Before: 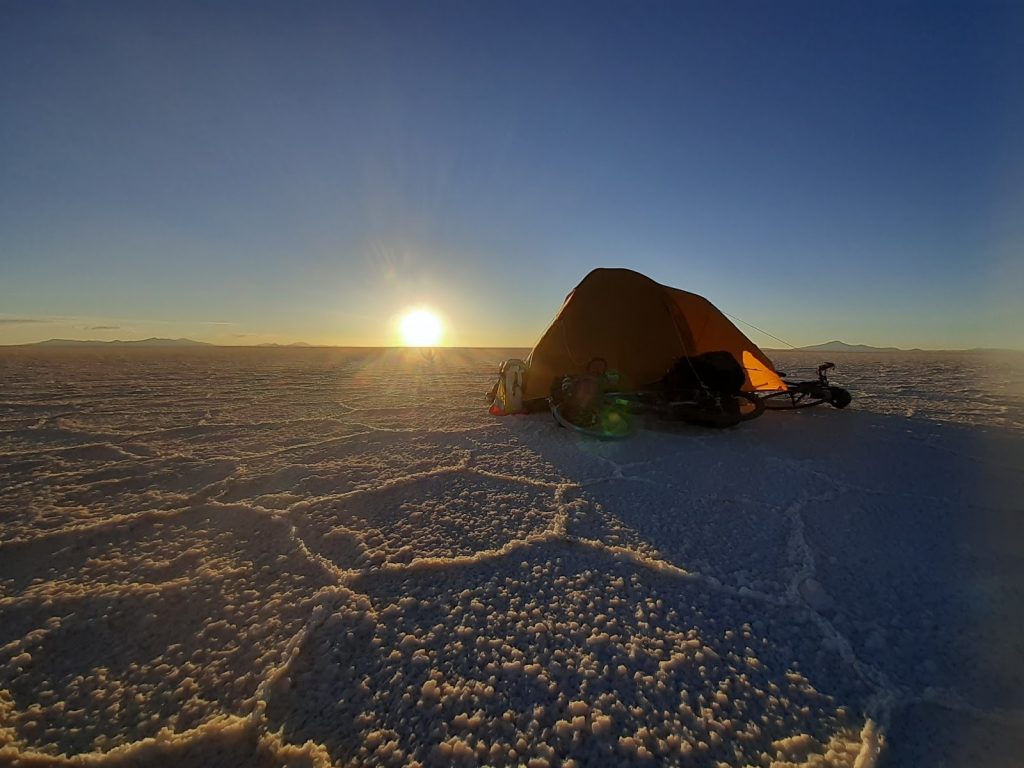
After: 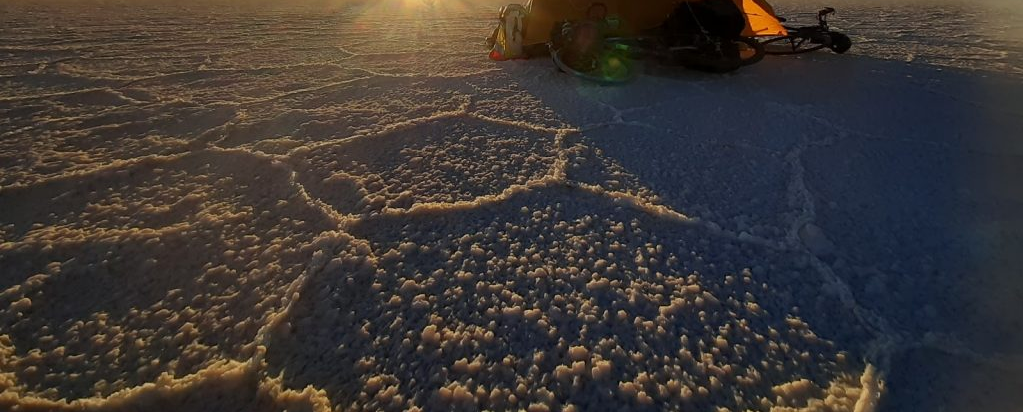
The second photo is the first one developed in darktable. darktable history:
contrast brightness saturation: contrast 0.1, brightness 0.02, saturation 0.02
crop and rotate: top 46.237%
